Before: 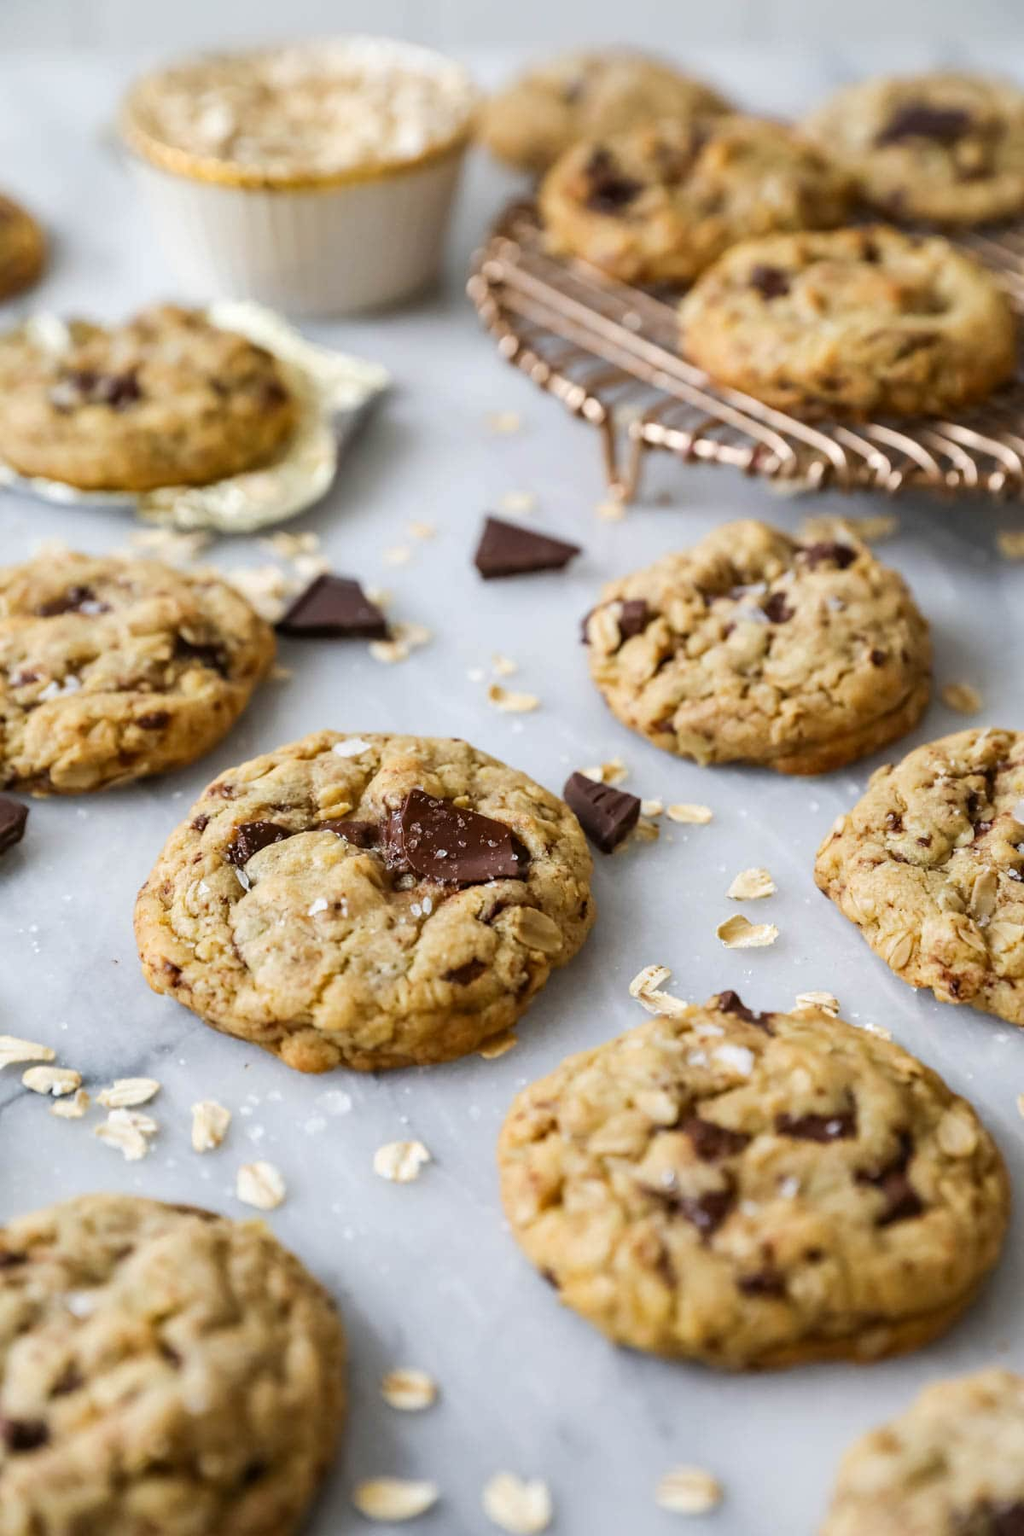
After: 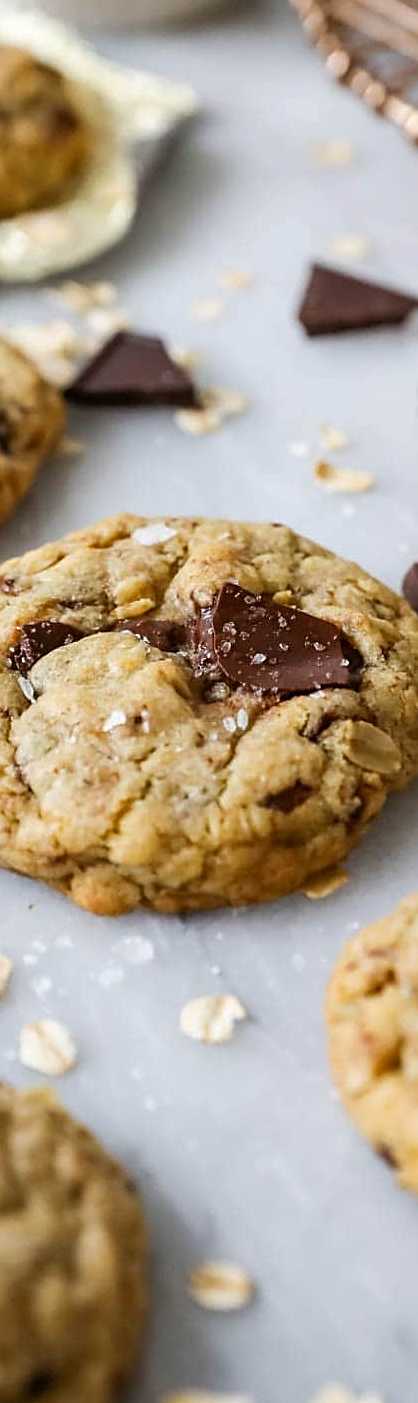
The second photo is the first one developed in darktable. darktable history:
crop and rotate: left 21.521%, top 19.031%, right 43.64%, bottom 2.993%
sharpen: on, module defaults
